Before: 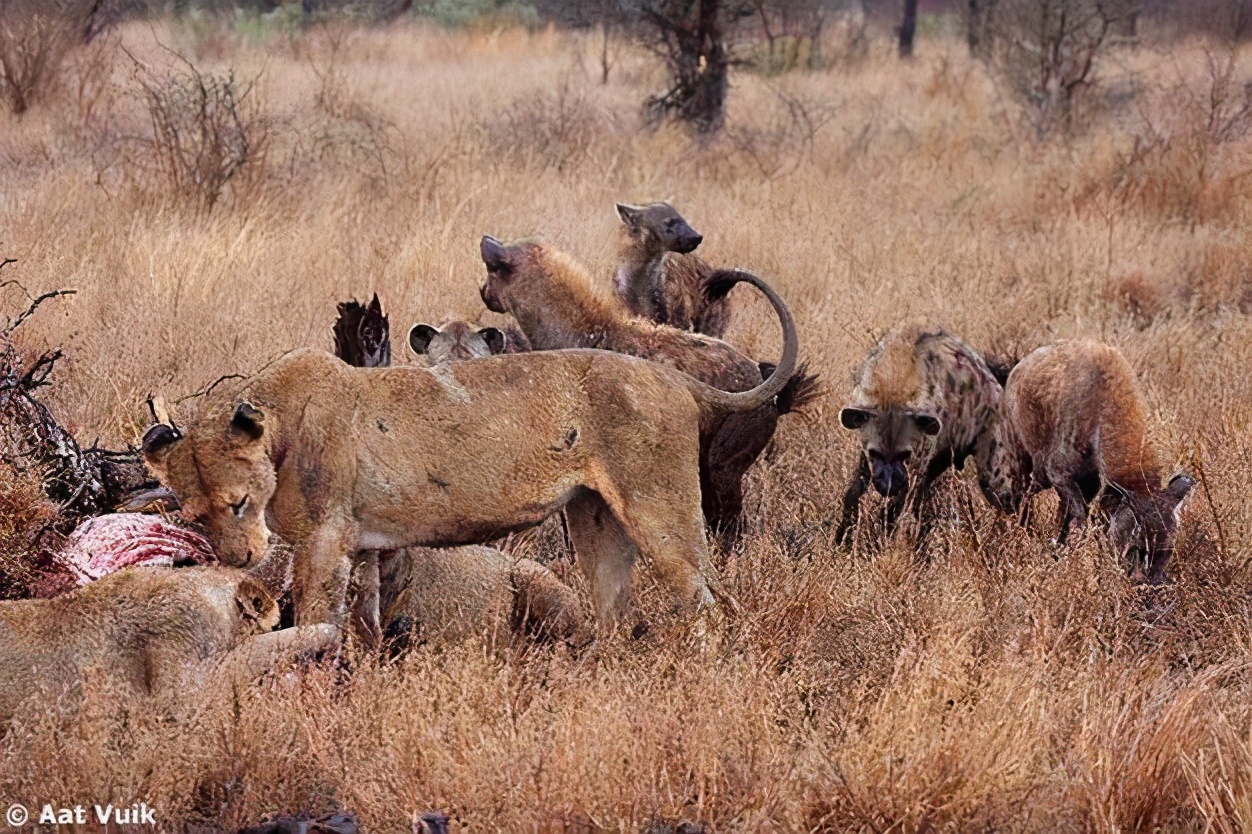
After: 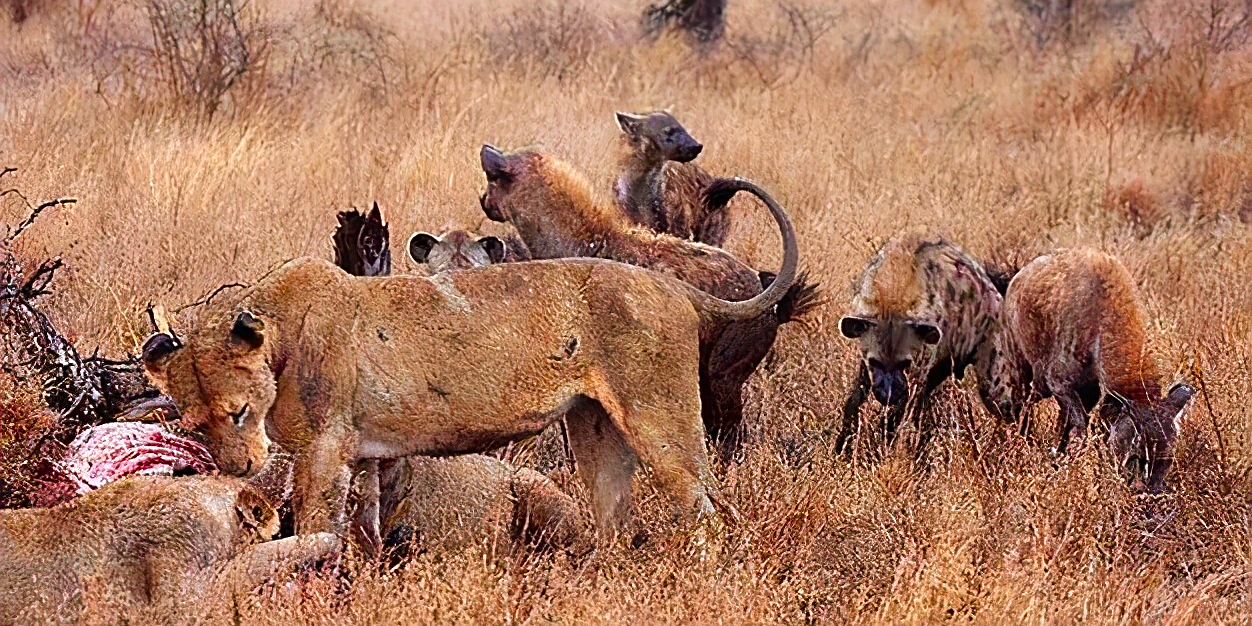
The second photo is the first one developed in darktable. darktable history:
contrast brightness saturation: brightness -0.025, saturation 0.339
crop: top 11.016%, bottom 13.899%
sharpen: on, module defaults
exposure: exposure 0.2 EV, compensate highlight preservation false
